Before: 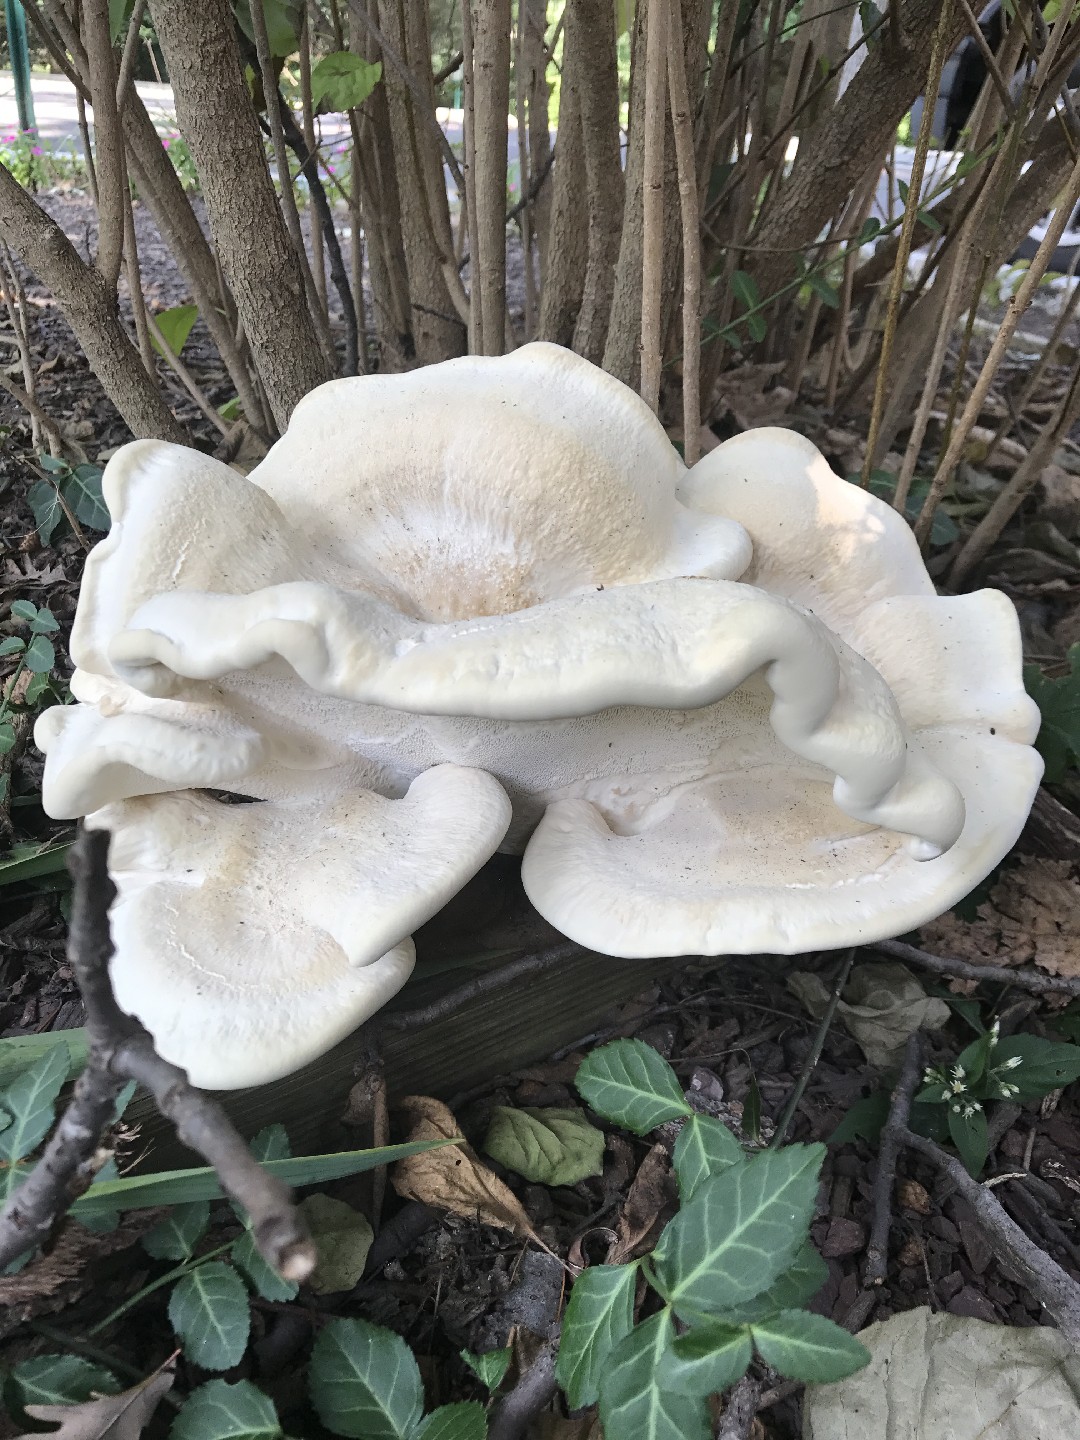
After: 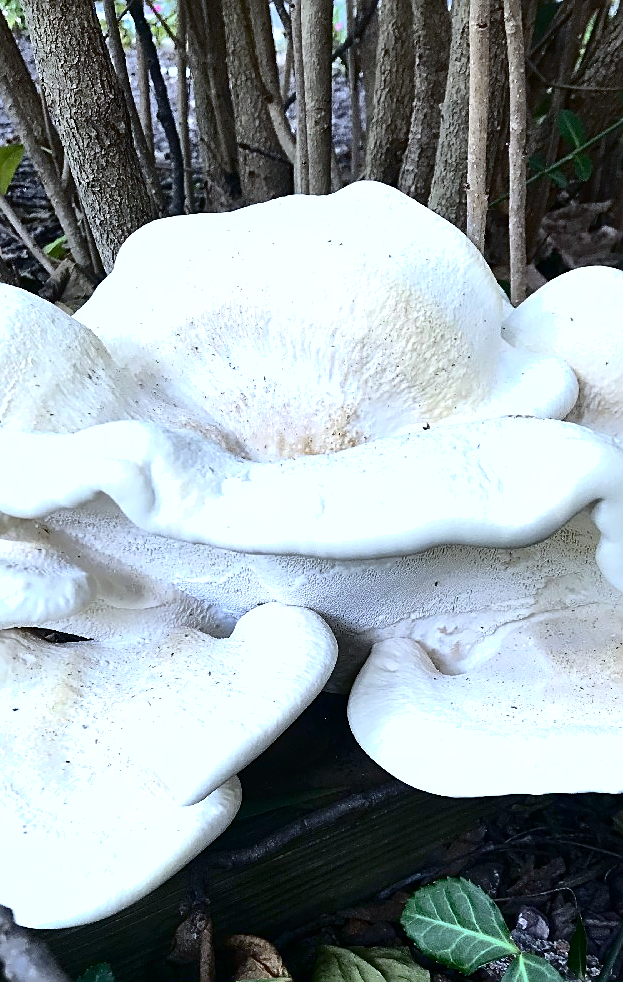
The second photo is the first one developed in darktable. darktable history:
contrast brightness saturation: contrast 0.32, brightness -0.08, saturation 0.17
crop: left 16.202%, top 11.208%, right 26.045%, bottom 20.557%
tone equalizer: -8 EV -0.75 EV, -7 EV -0.7 EV, -6 EV -0.6 EV, -5 EV -0.4 EV, -3 EV 0.4 EV, -2 EV 0.6 EV, -1 EV 0.7 EV, +0 EV 0.75 EV, edges refinement/feathering 500, mask exposure compensation -1.57 EV, preserve details no
sharpen: on, module defaults
white balance: red 0.924, blue 1.095
shadows and highlights: on, module defaults
color zones: curves: ch1 [(0, 0.455) (0.063, 0.455) (0.286, 0.495) (0.429, 0.5) (0.571, 0.5) (0.714, 0.5) (0.857, 0.5) (1, 0.455)]; ch2 [(0, 0.532) (0.063, 0.521) (0.233, 0.447) (0.429, 0.489) (0.571, 0.5) (0.714, 0.5) (0.857, 0.5) (1, 0.532)]
